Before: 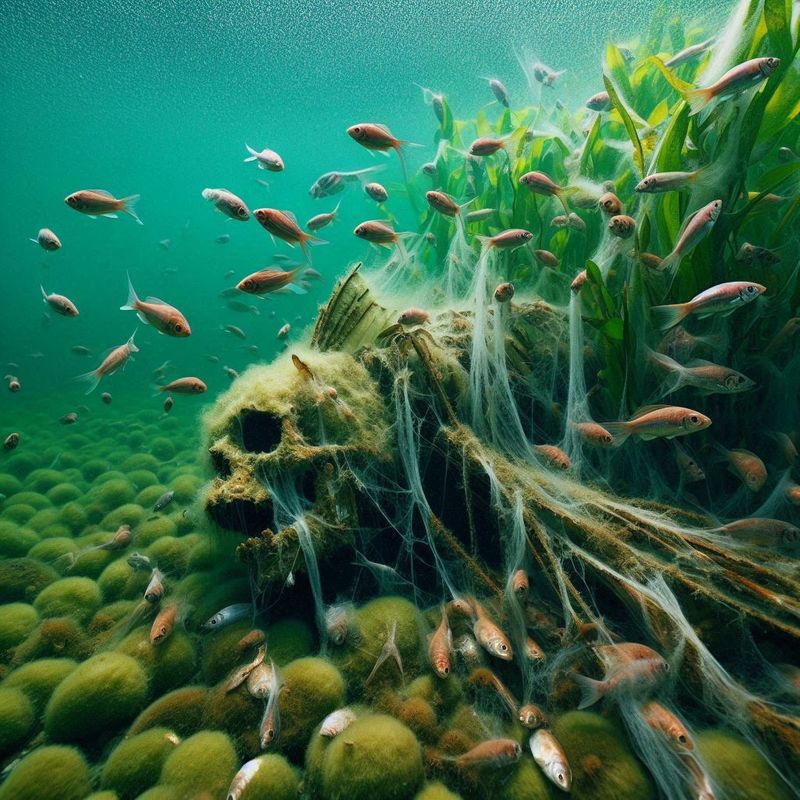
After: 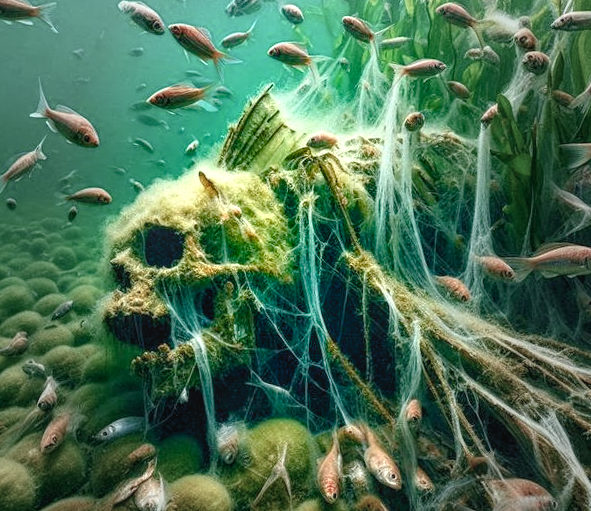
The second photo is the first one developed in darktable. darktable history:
color balance rgb: perceptual saturation grading › global saturation 20%, perceptual saturation grading › highlights -25.09%, perceptual saturation grading › shadows 49.464%
tone equalizer: on, module defaults
vignetting: fall-off start 16.55%, fall-off radius 100.93%, center (0, 0.005), width/height ratio 0.715
contrast brightness saturation: contrast -0.095, brightness 0.047, saturation 0.077
exposure: black level correction 0.001, exposure 1.13 EV, compensate highlight preservation false
local contrast: on, module defaults
contrast equalizer: y [[0.509, 0.514, 0.523, 0.542, 0.578, 0.603], [0.5 ×6], [0.509, 0.514, 0.523, 0.542, 0.578, 0.603], [0.001, 0.002, 0.003, 0.005, 0.01, 0.013], [0.001, 0.002, 0.003, 0.005, 0.01, 0.013]]
crop and rotate: angle -3.35°, left 9.873%, top 20.623%, right 12.064%, bottom 11.826%
